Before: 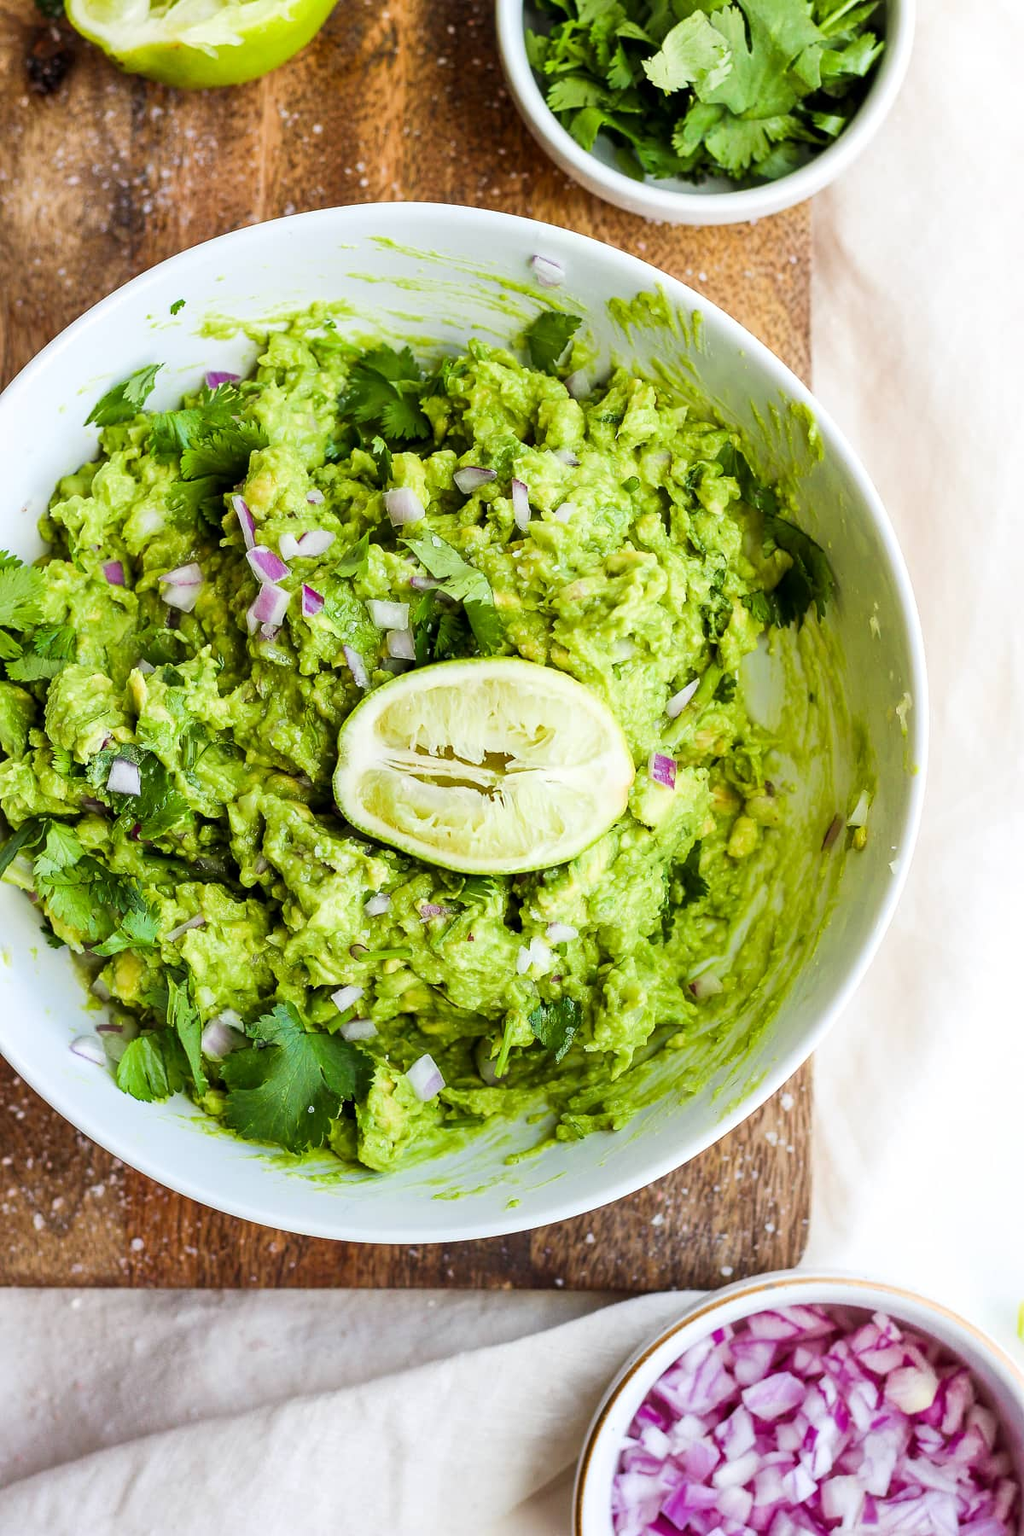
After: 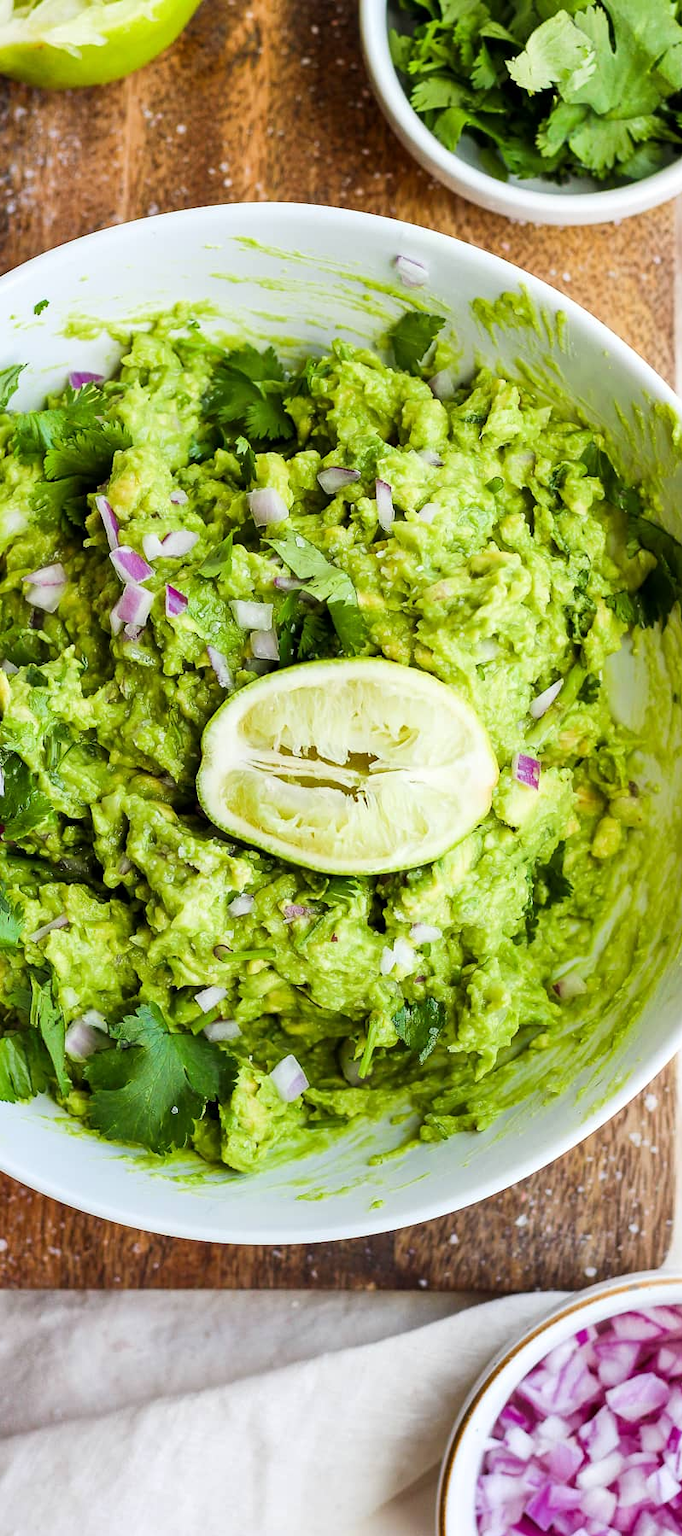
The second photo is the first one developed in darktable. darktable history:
crop and rotate: left 13.352%, right 20.011%
